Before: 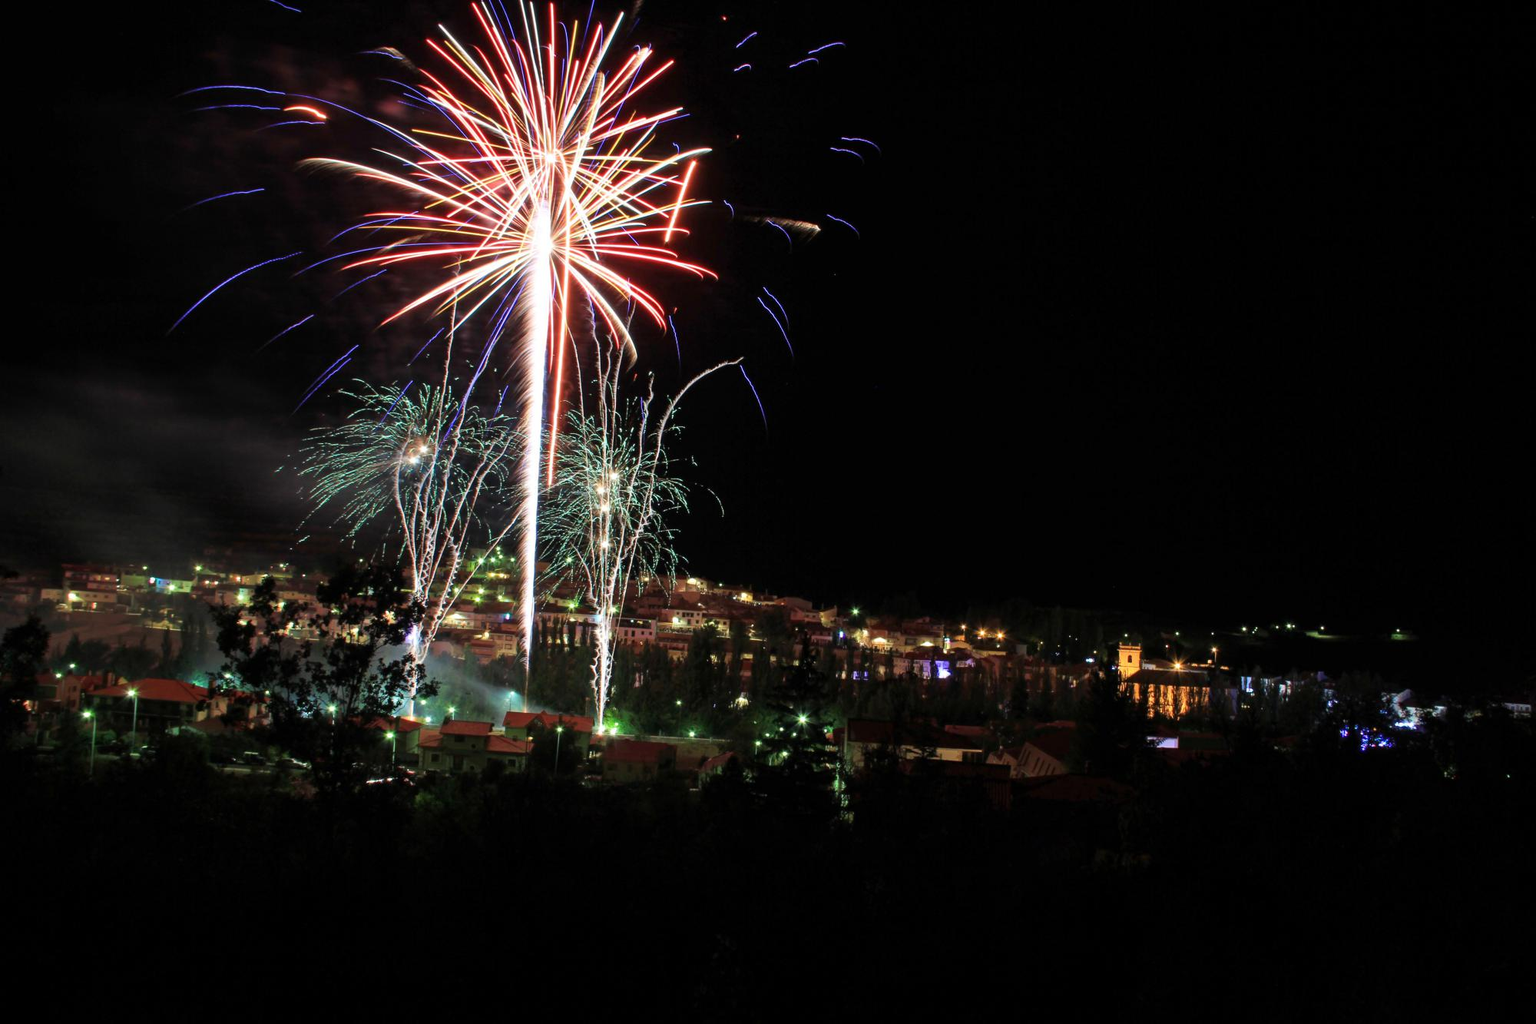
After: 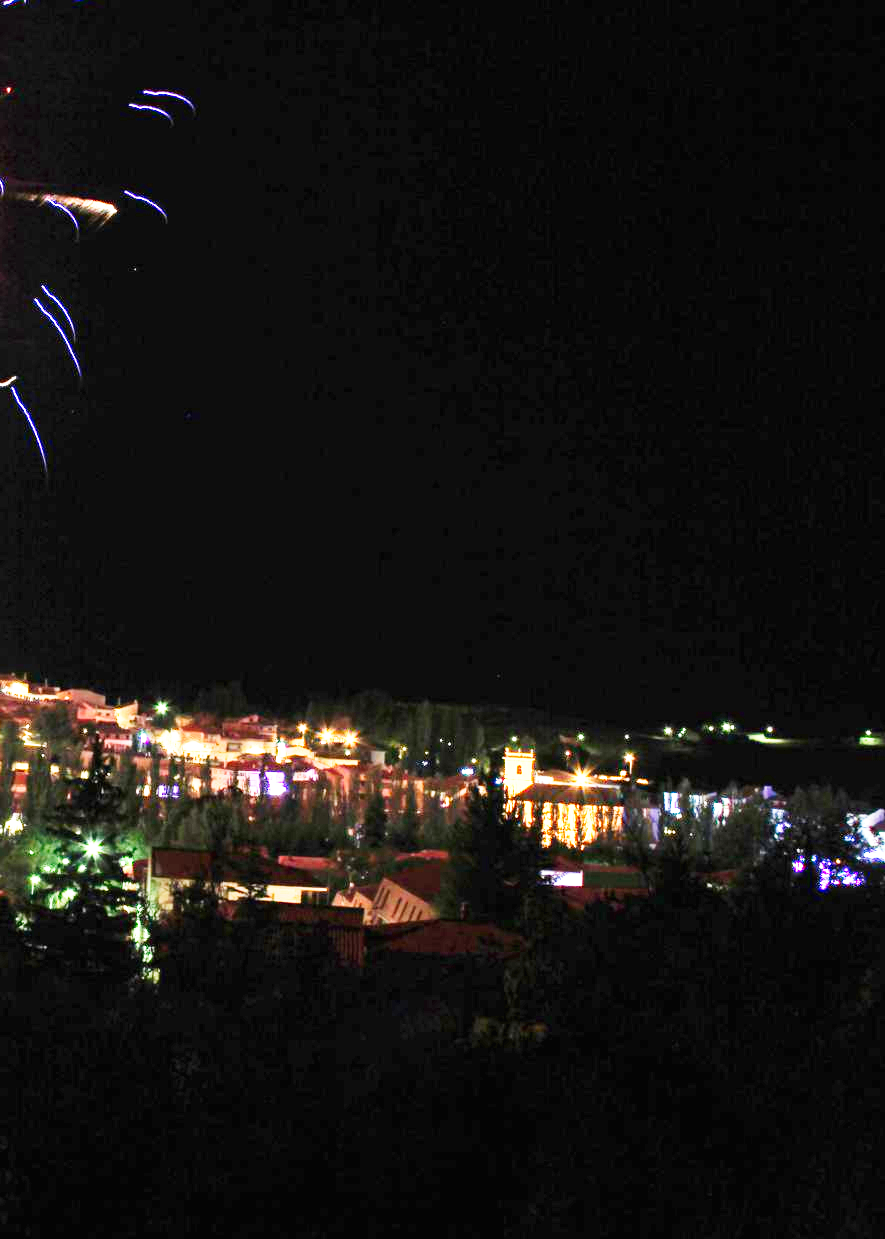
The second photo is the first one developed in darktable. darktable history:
tone curve: curves: ch0 [(0, 0) (0.003, 0.003) (0.011, 0.012) (0.025, 0.027) (0.044, 0.048) (0.069, 0.074) (0.1, 0.117) (0.136, 0.177) (0.177, 0.246) (0.224, 0.324) (0.277, 0.422) (0.335, 0.531) (0.399, 0.633) (0.468, 0.733) (0.543, 0.824) (0.623, 0.895) (0.709, 0.938) (0.801, 0.961) (0.898, 0.98) (1, 1)], preserve colors none
exposure: black level correction 0, exposure 2.138 EV, compensate exposure bias true, compensate highlight preservation false
crop: left 47.628%, top 6.643%, right 7.874%
